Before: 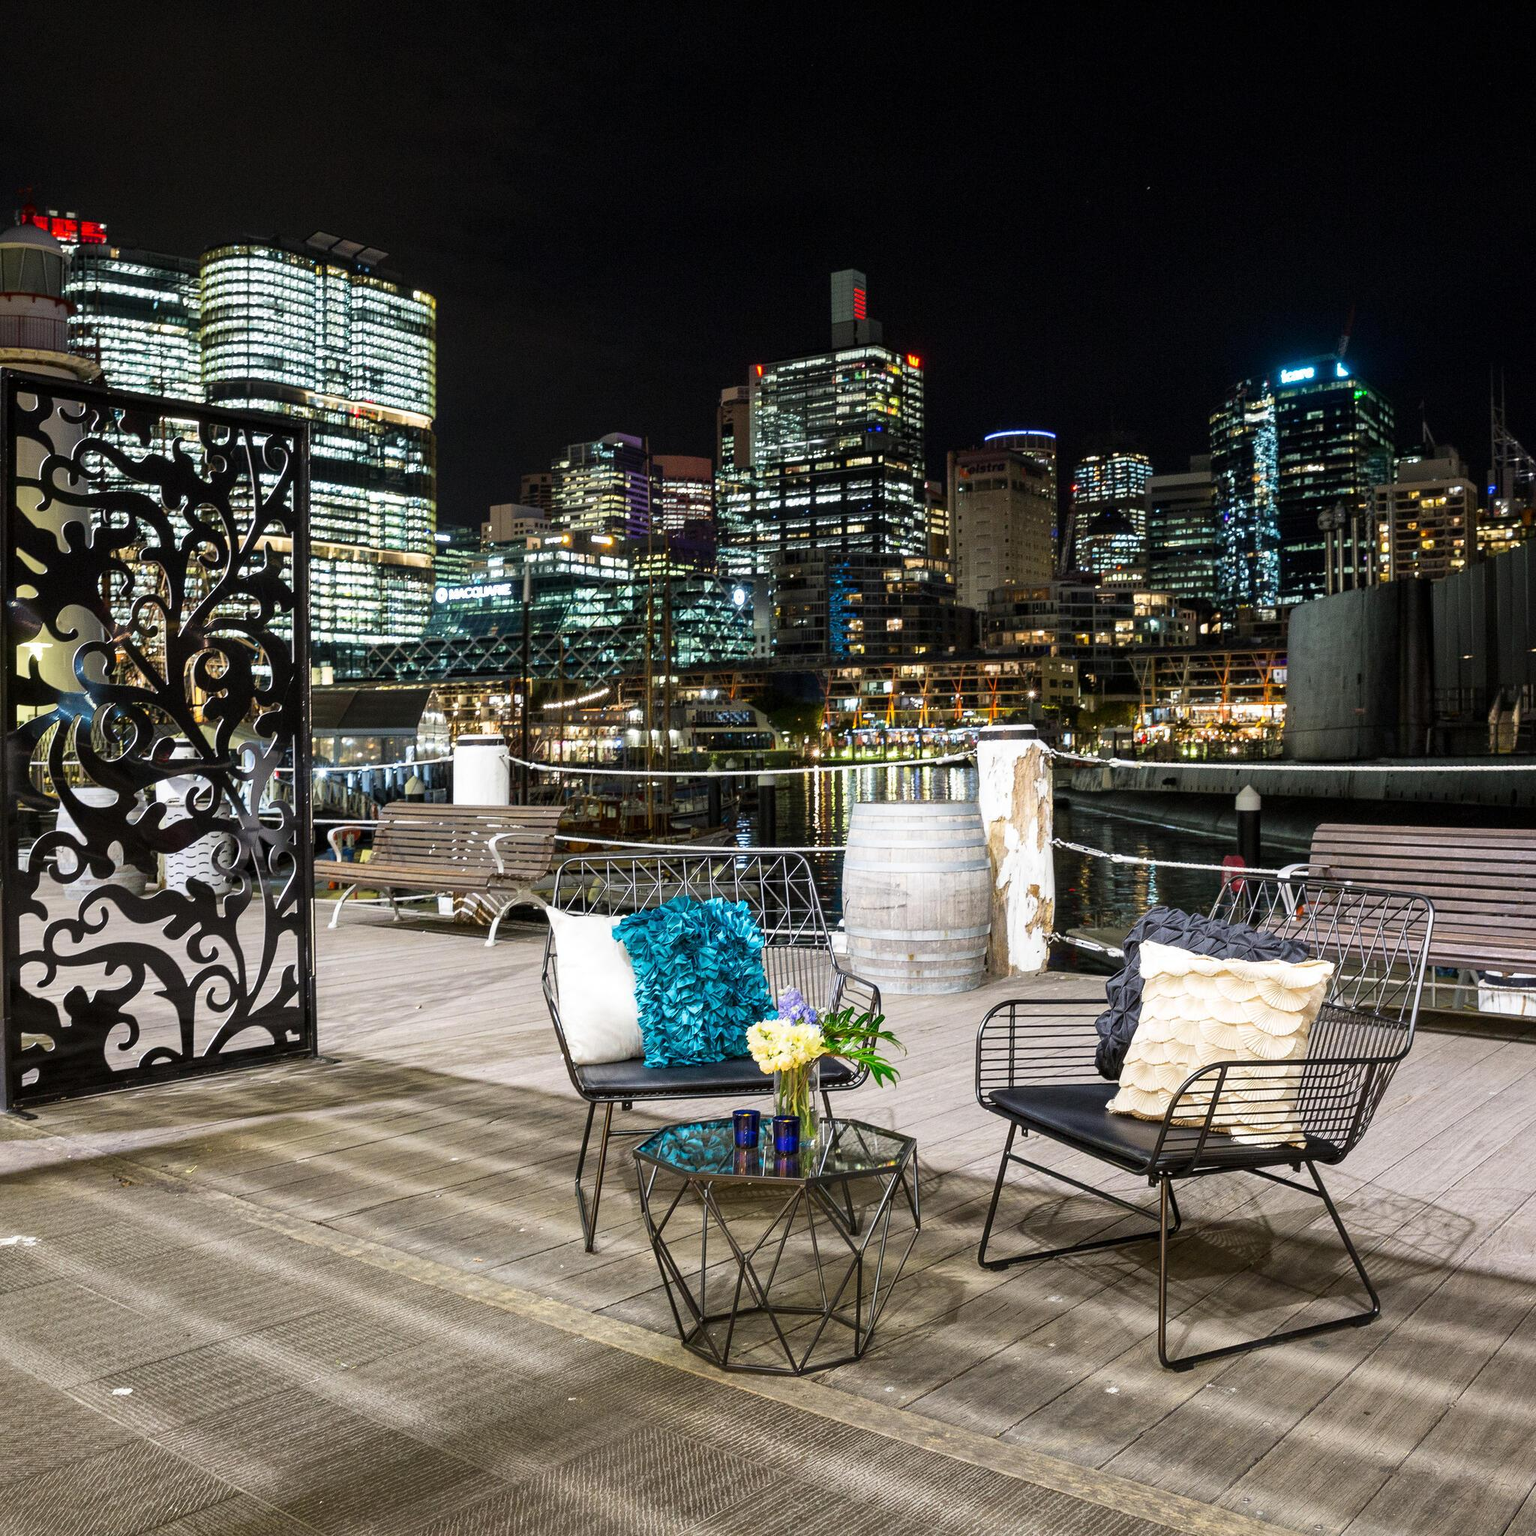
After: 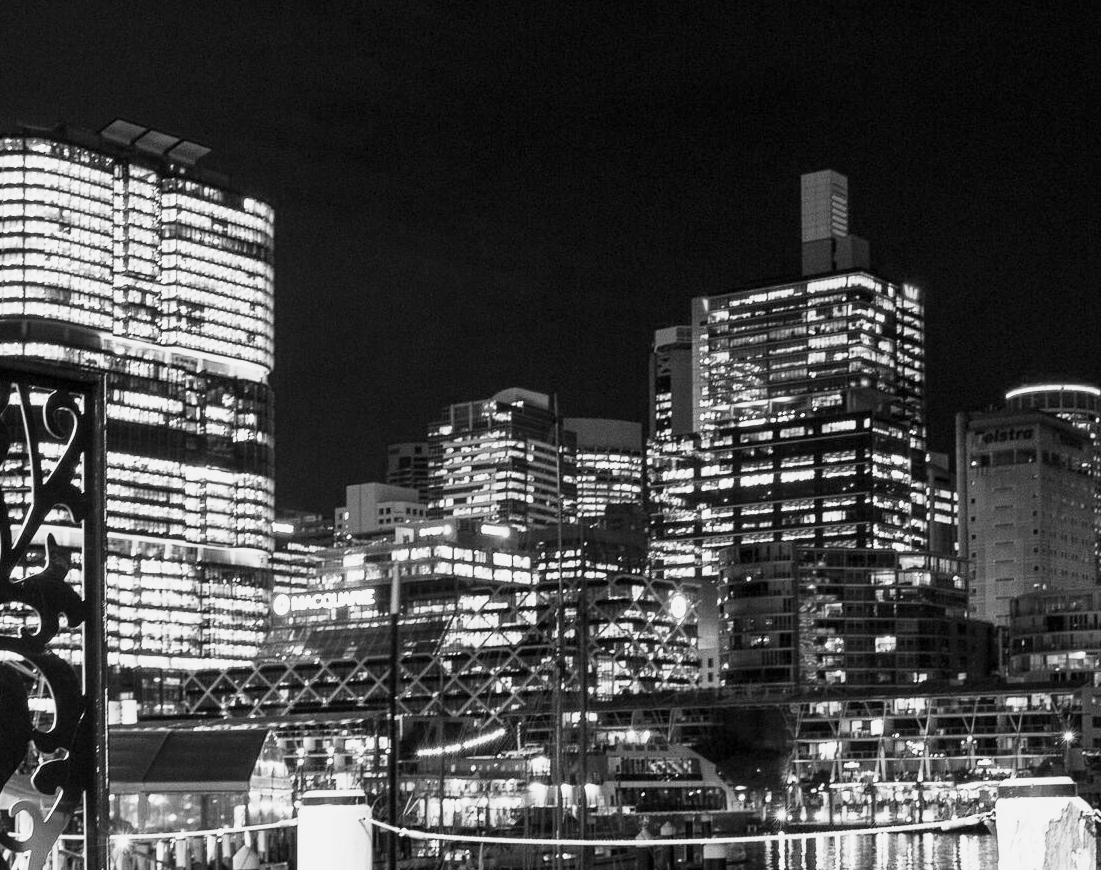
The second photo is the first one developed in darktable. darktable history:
base curve: curves: ch0 [(0, 0) (0.088, 0.125) (0.176, 0.251) (0.354, 0.501) (0.613, 0.749) (1, 0.877)], preserve colors none
exposure: exposure 0.201 EV, compensate highlight preservation false
crop: left 15.001%, top 9.255%, right 31.231%, bottom 48.129%
color calibration: output gray [0.246, 0.254, 0.501, 0], illuminant as shot in camera, x 0.358, y 0.373, temperature 4628.91 K, clip negative RGB from gamut false
